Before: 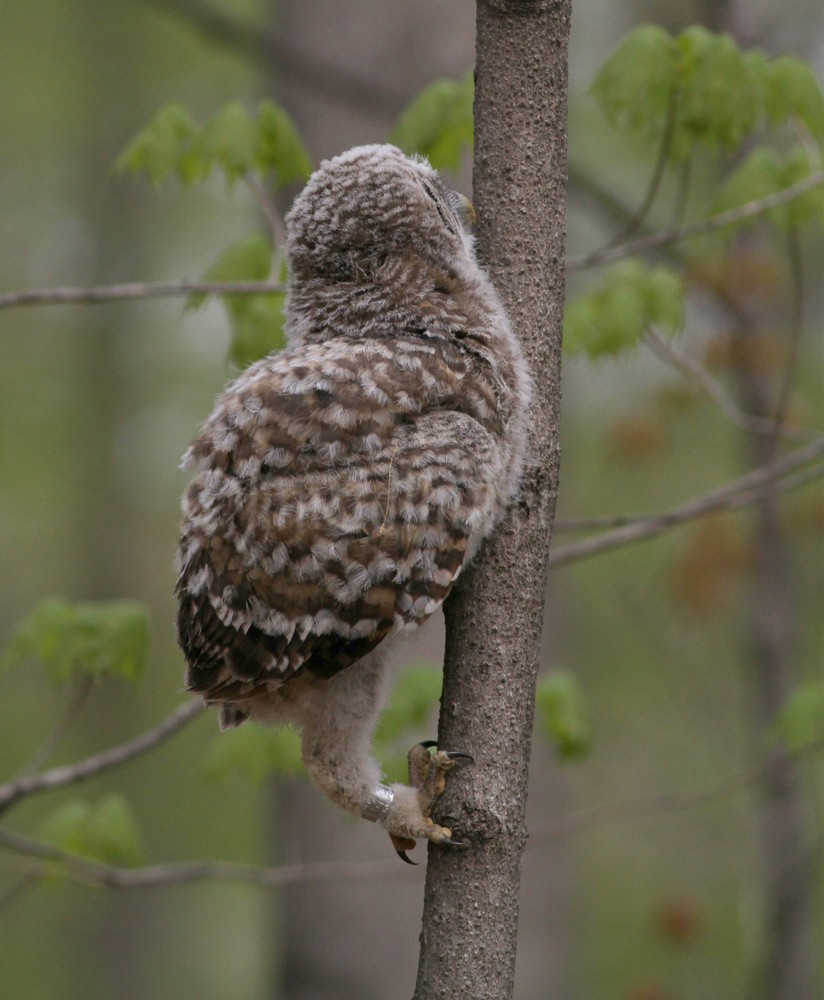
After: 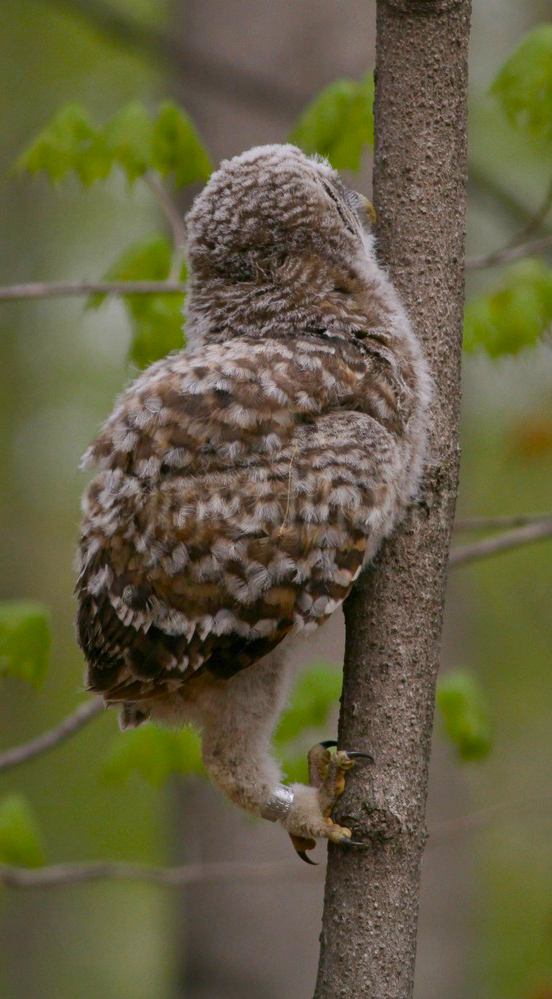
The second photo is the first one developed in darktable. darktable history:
shadows and highlights: shadows -20.31, white point adjustment -1.91, highlights -35.02
crop and rotate: left 12.241%, right 20.747%
color balance rgb: shadows lift › luminance -19.907%, perceptual saturation grading › global saturation 24.395%, perceptual saturation grading › highlights -24.682%, perceptual saturation grading › mid-tones 24.436%, perceptual saturation grading › shadows 40.228%, perceptual brilliance grading › global brilliance 2.96%, perceptual brilliance grading › highlights -2.233%, perceptual brilliance grading › shadows 3.467%
